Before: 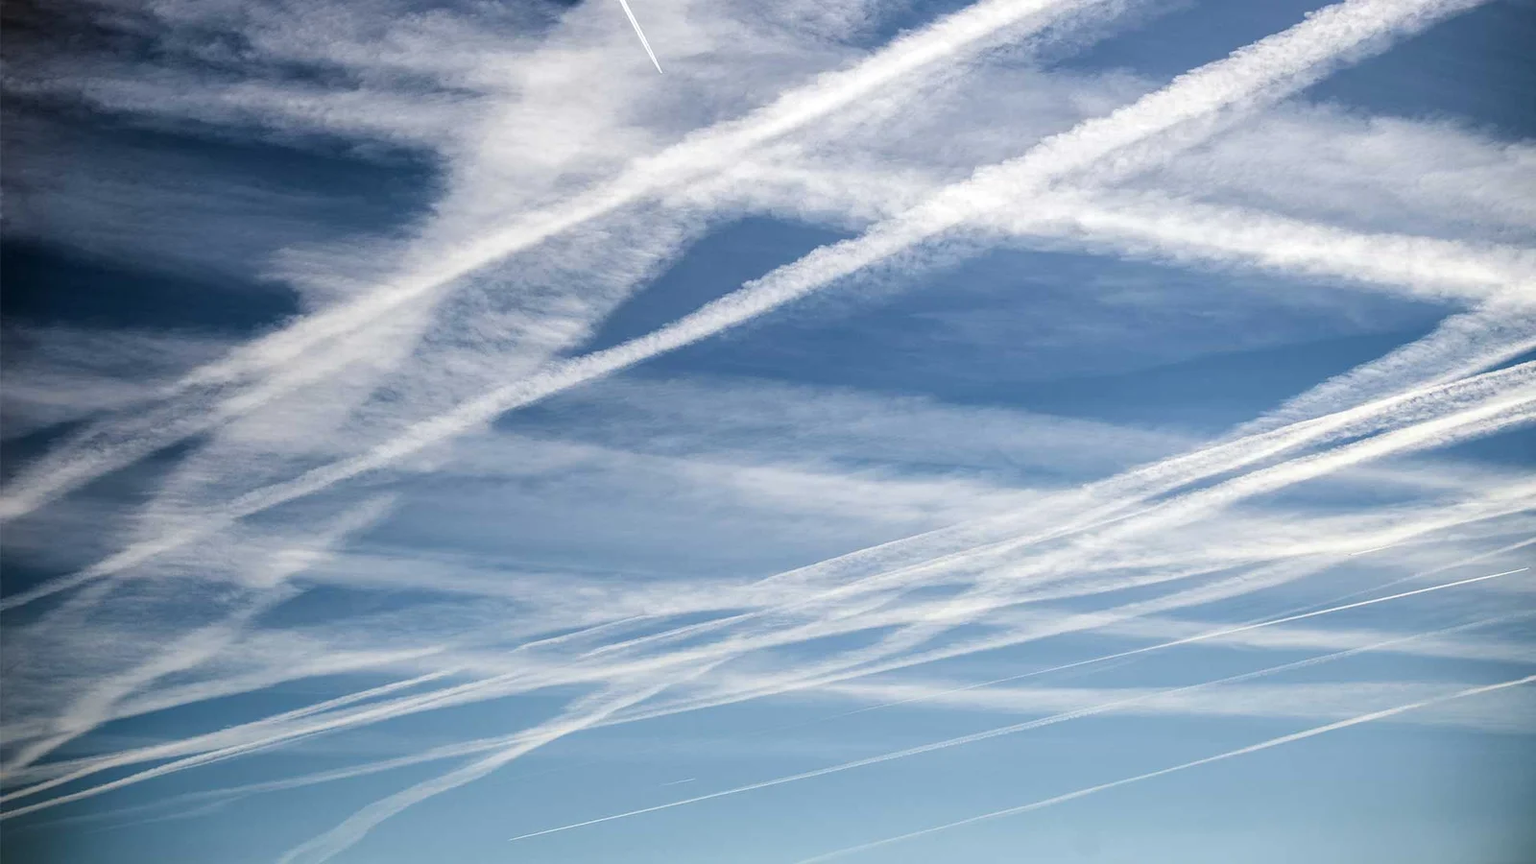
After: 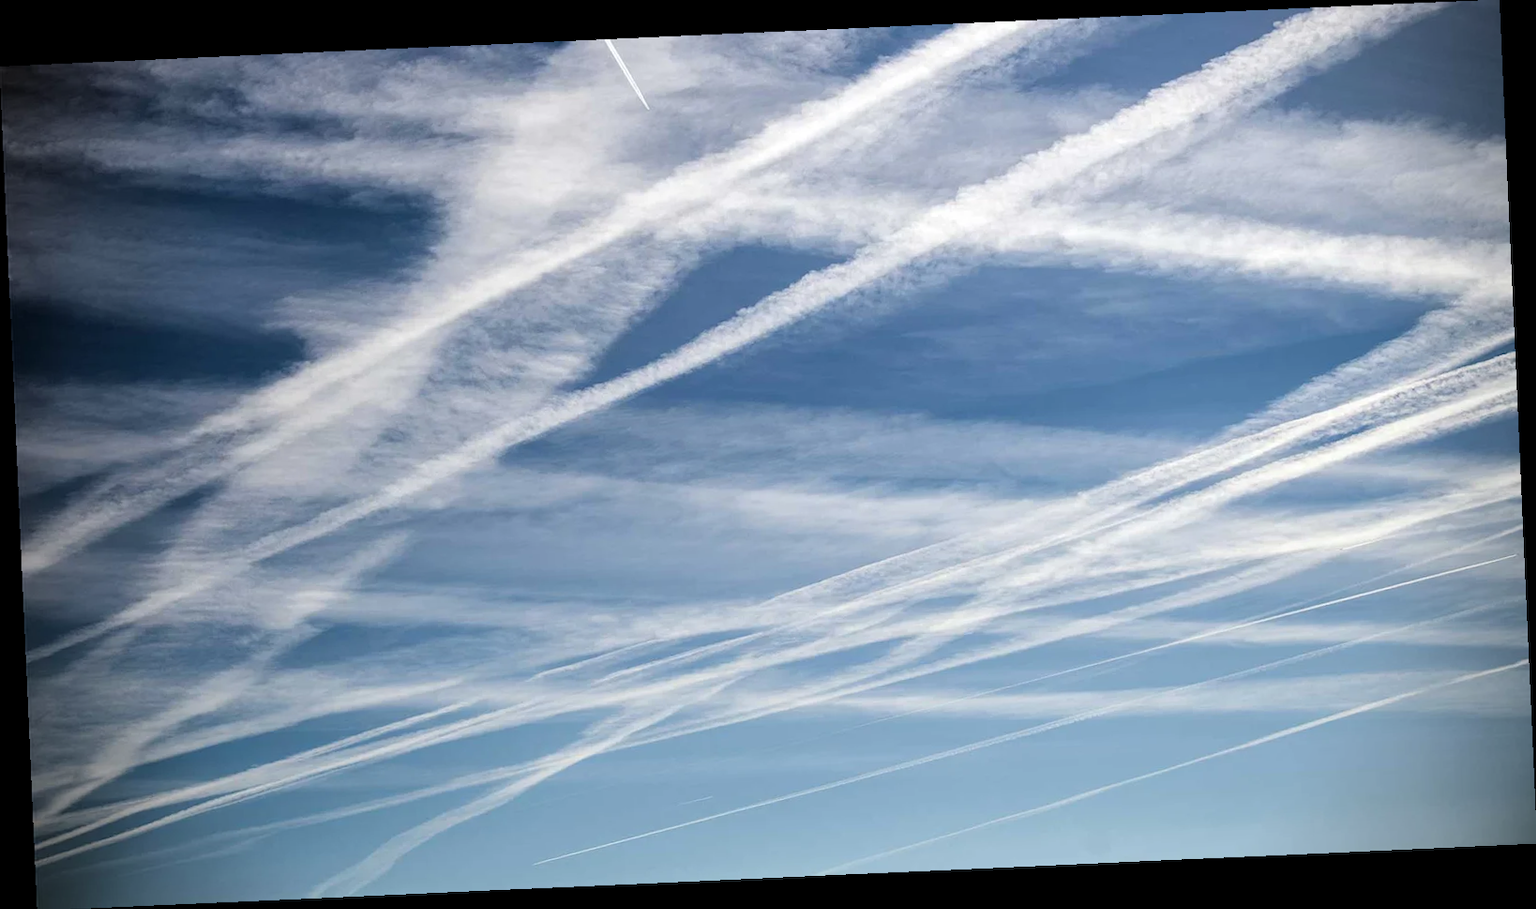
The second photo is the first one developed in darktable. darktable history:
rotate and perspective: rotation -2.56°, automatic cropping off
vignetting: fall-off start 79.88%
